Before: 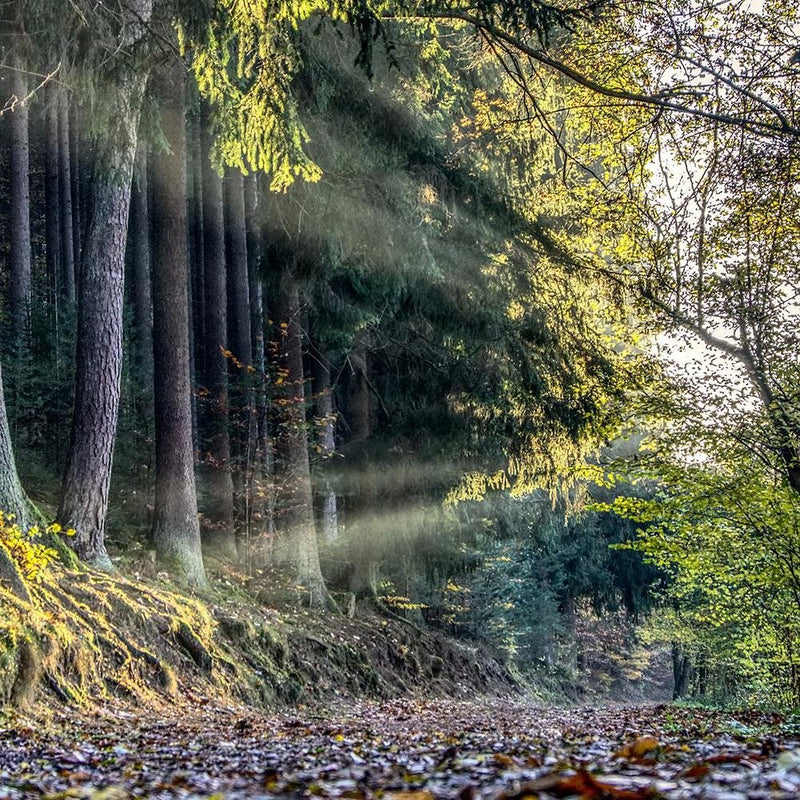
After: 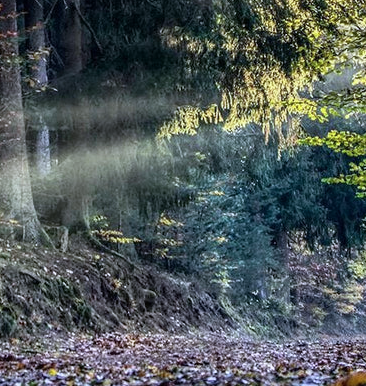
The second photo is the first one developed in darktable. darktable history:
crop: left 35.976%, top 45.819%, right 18.162%, bottom 5.807%
color calibration: illuminant as shot in camera, x 0.366, y 0.378, temperature 4425.7 K, saturation algorithm version 1 (2020)
